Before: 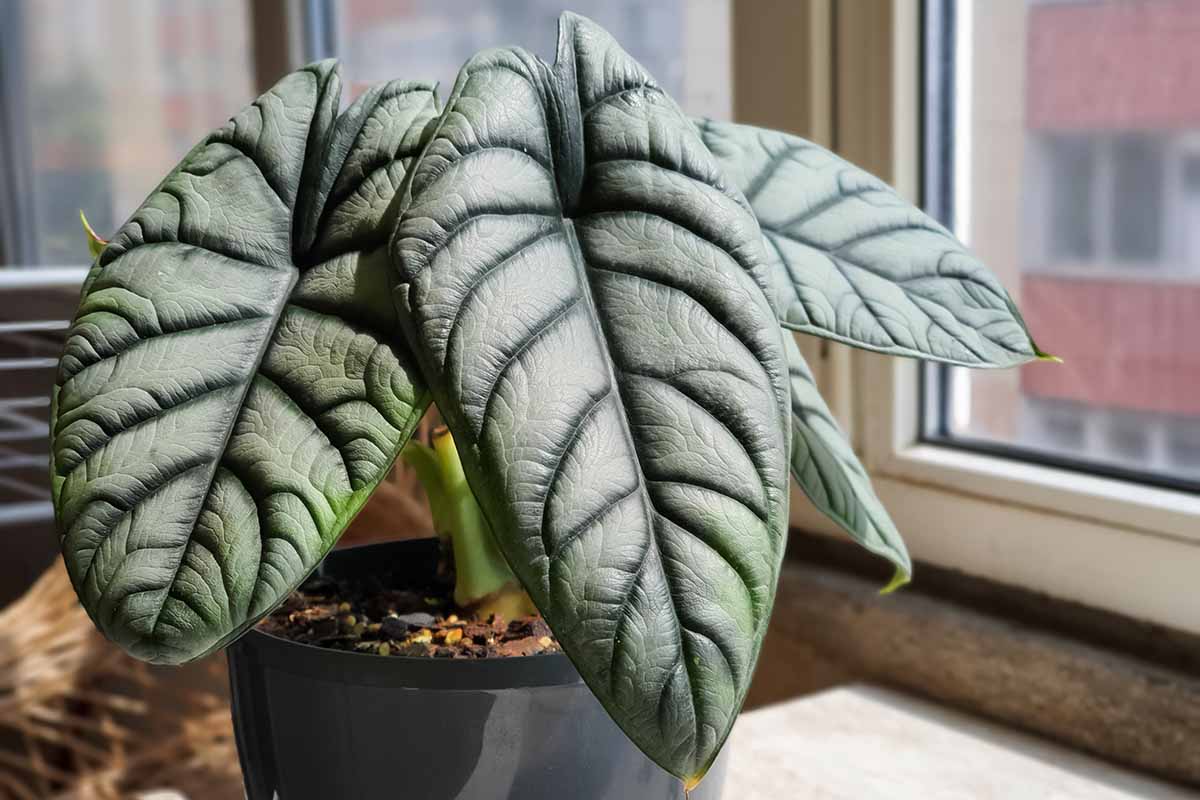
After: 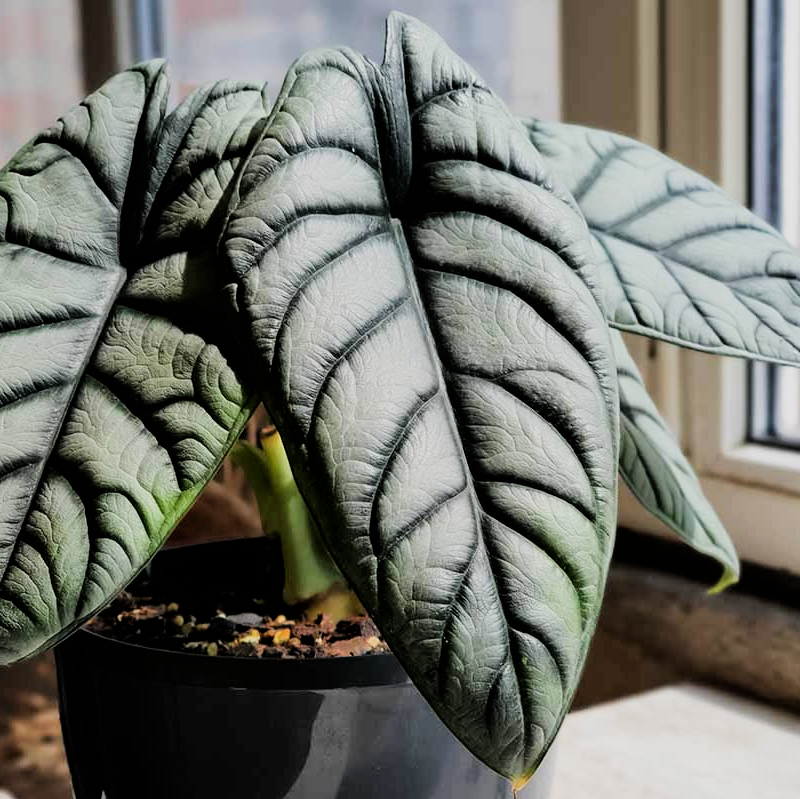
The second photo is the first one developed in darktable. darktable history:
crop and rotate: left 14.369%, right 18.963%
filmic rgb: black relative exposure -5.13 EV, white relative exposure 3.95 EV, threshold 5.95 EV, hardness 2.9, contrast 1.298, highlights saturation mix -30.52%, enable highlight reconstruction true
